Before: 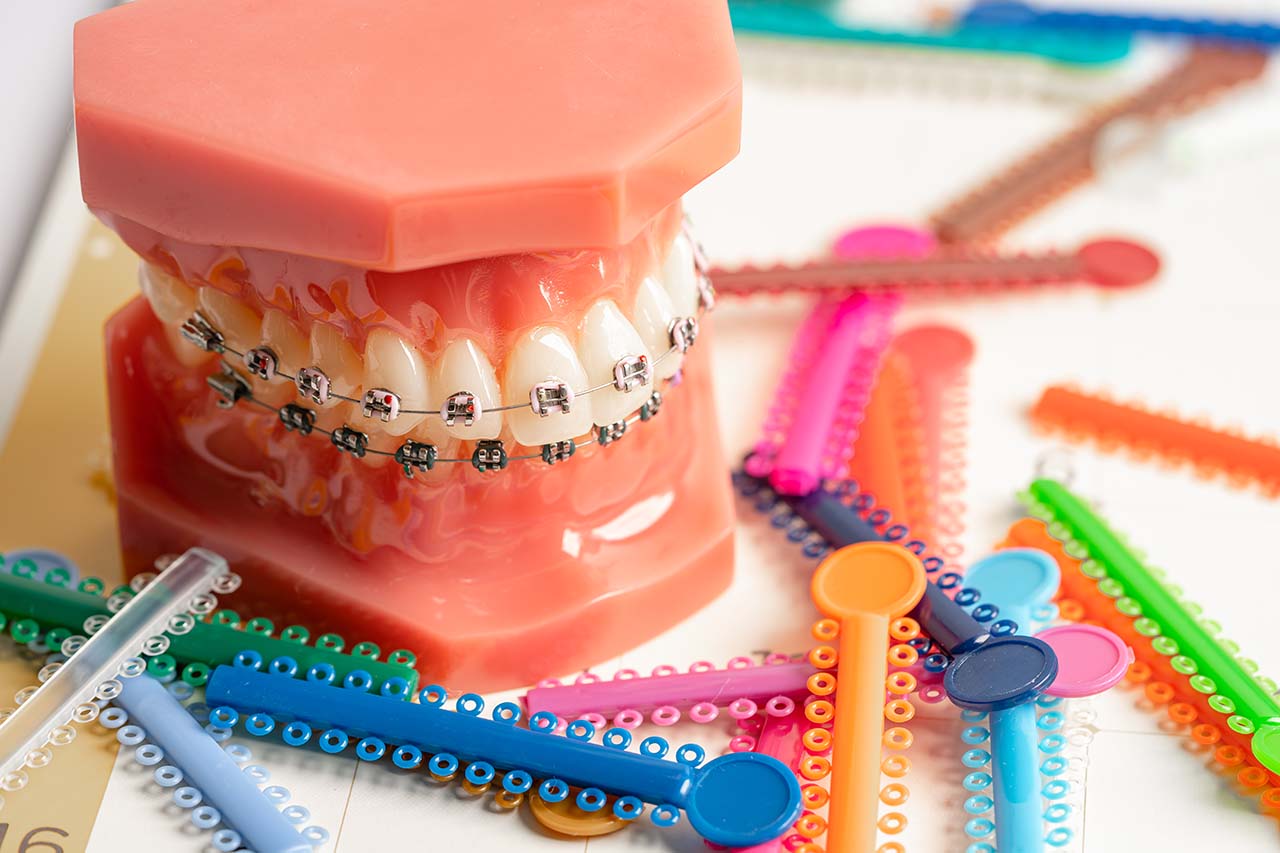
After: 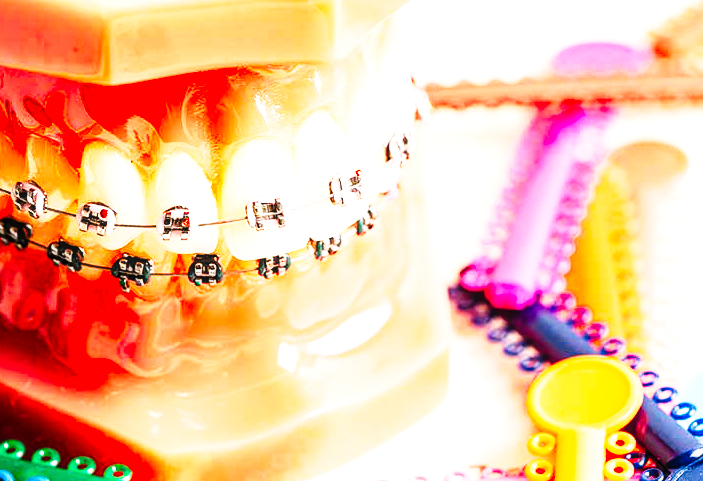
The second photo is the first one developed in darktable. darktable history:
tone curve: curves: ch0 [(0, 0) (0.003, 0.001) (0.011, 0.005) (0.025, 0.009) (0.044, 0.014) (0.069, 0.018) (0.1, 0.025) (0.136, 0.029) (0.177, 0.042) (0.224, 0.064) (0.277, 0.107) (0.335, 0.182) (0.399, 0.3) (0.468, 0.462) (0.543, 0.639) (0.623, 0.802) (0.709, 0.916) (0.801, 0.963) (0.898, 0.988) (1, 1)], preserve colors none
crop and rotate: left 22.213%, top 21.866%, right 22.84%, bottom 21.728%
local contrast: on, module defaults
exposure: exposure 0.642 EV, compensate highlight preservation false
